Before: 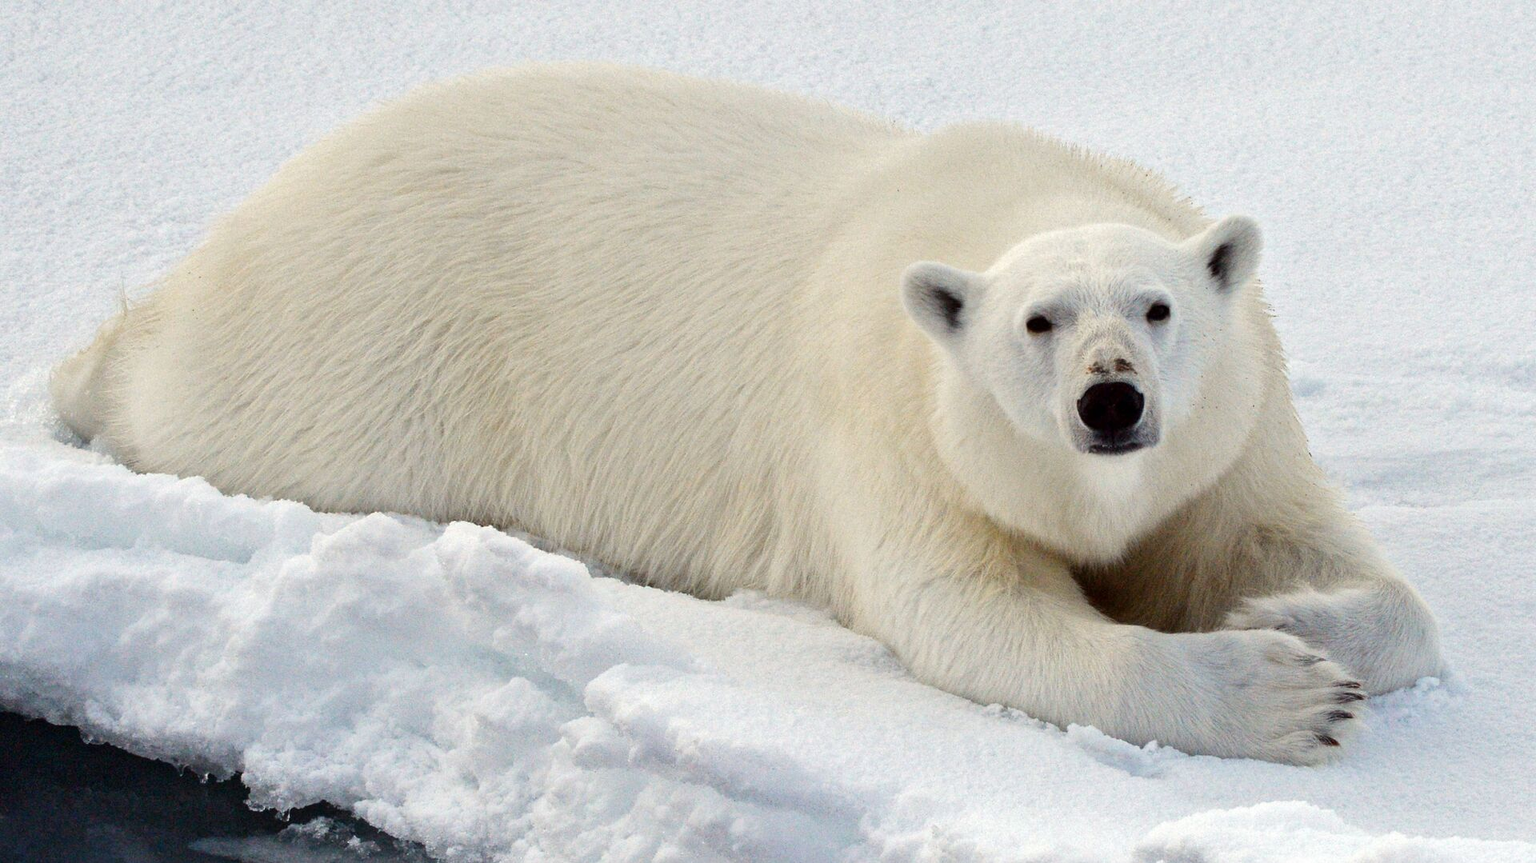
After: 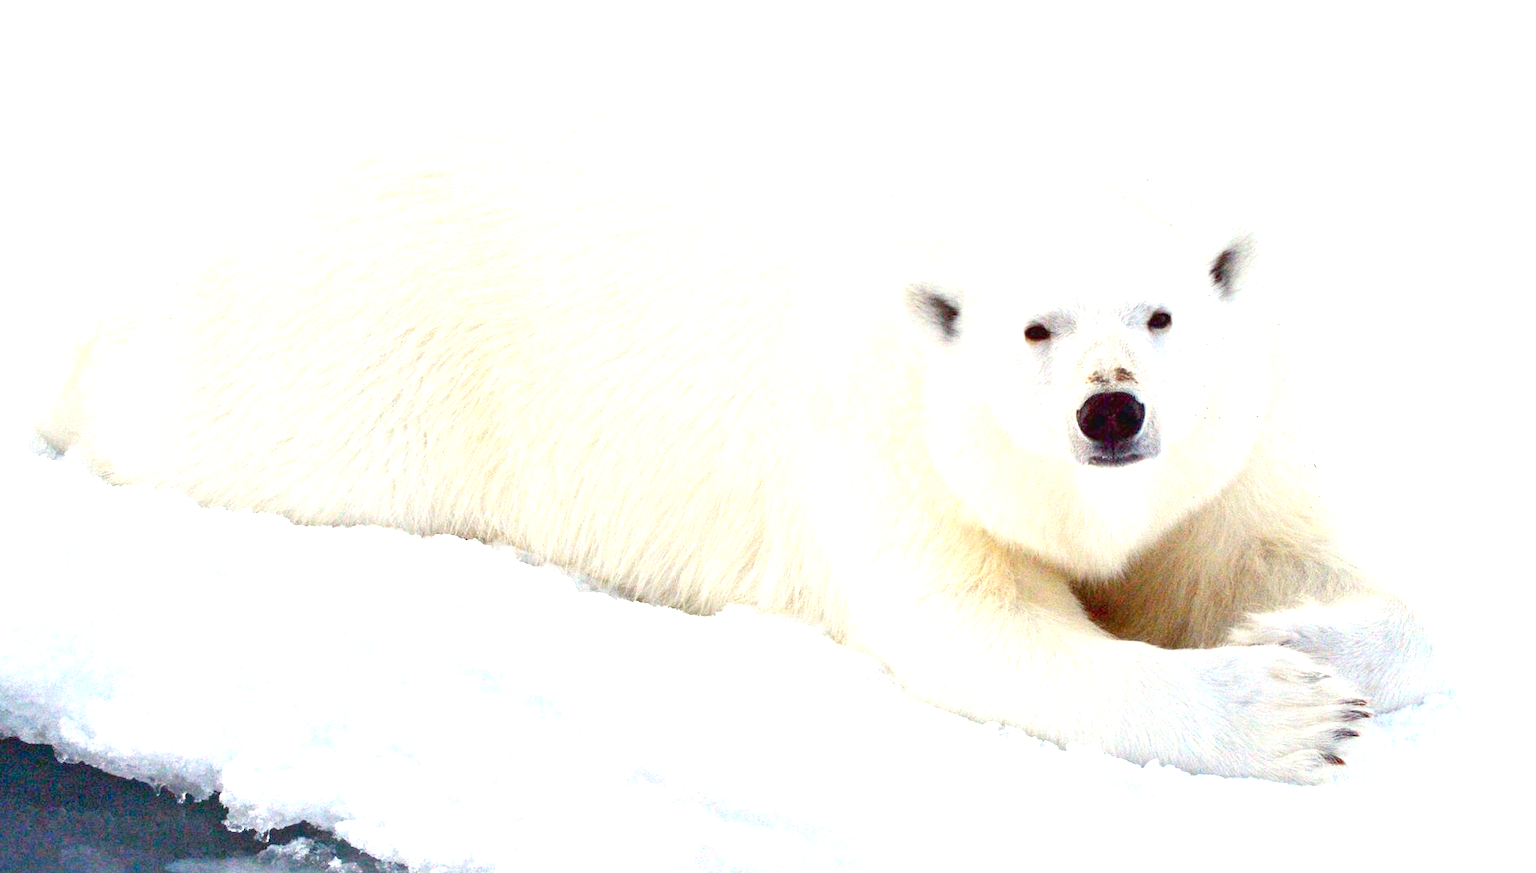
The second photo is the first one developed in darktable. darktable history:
levels: levels [0, 0.397, 0.955]
crop and rotate: left 1.774%, right 0.633%, bottom 1.28%
exposure: black level correction 0, exposure 1.2 EV, compensate exposure bias true, compensate highlight preservation false
rgb levels: preserve colors max RGB
